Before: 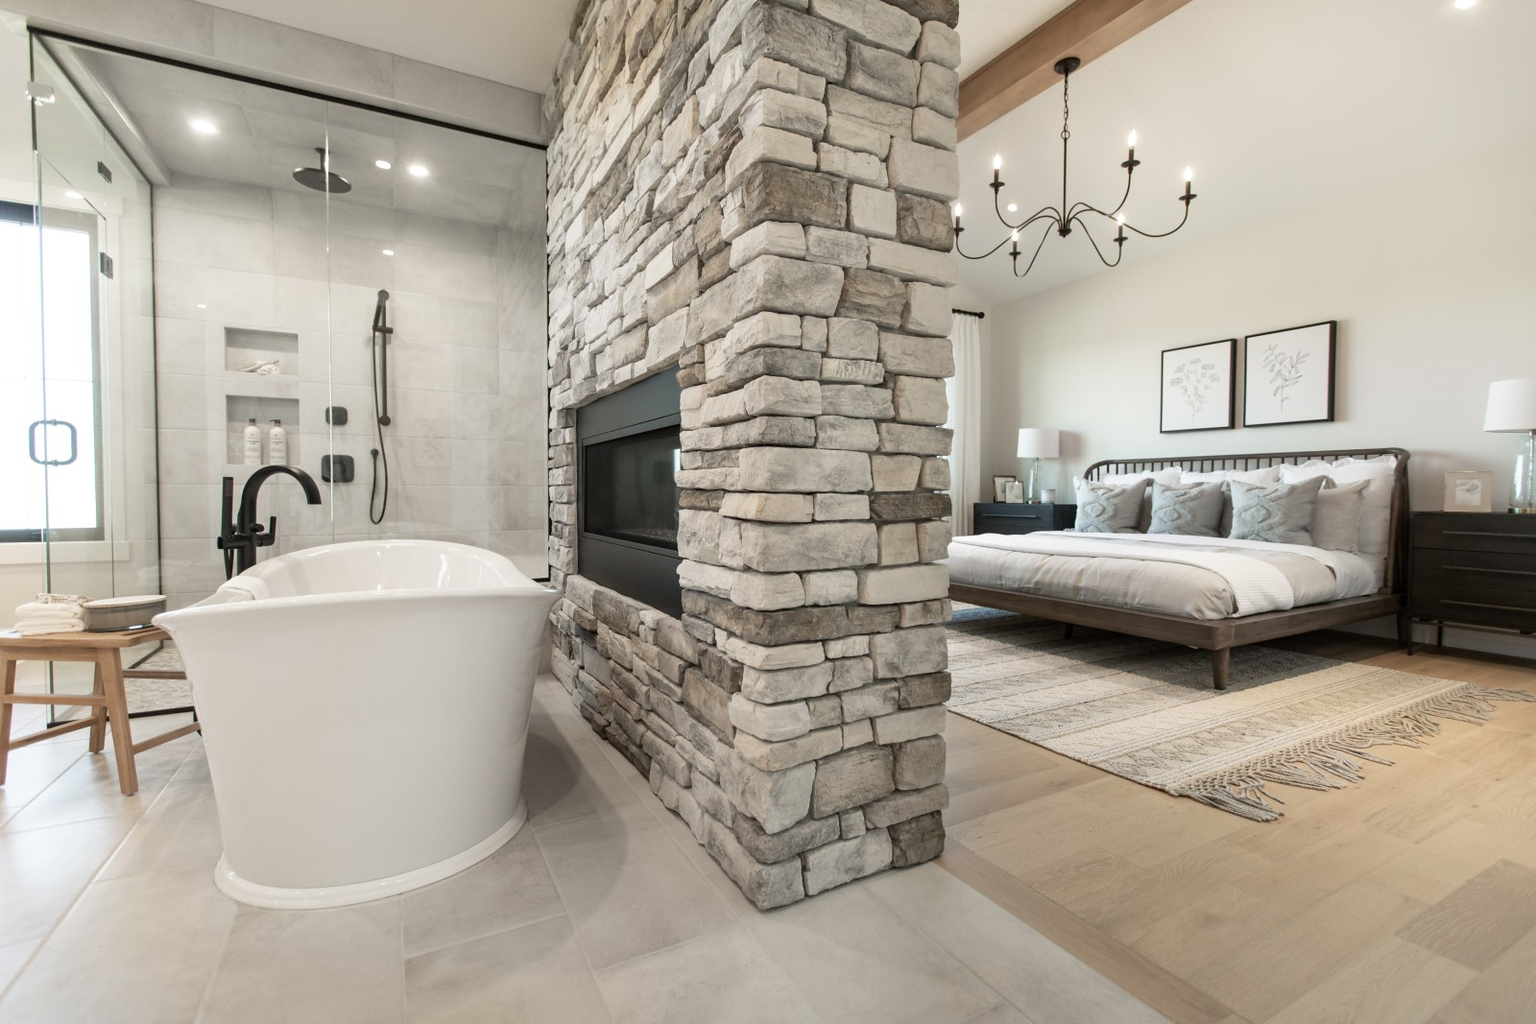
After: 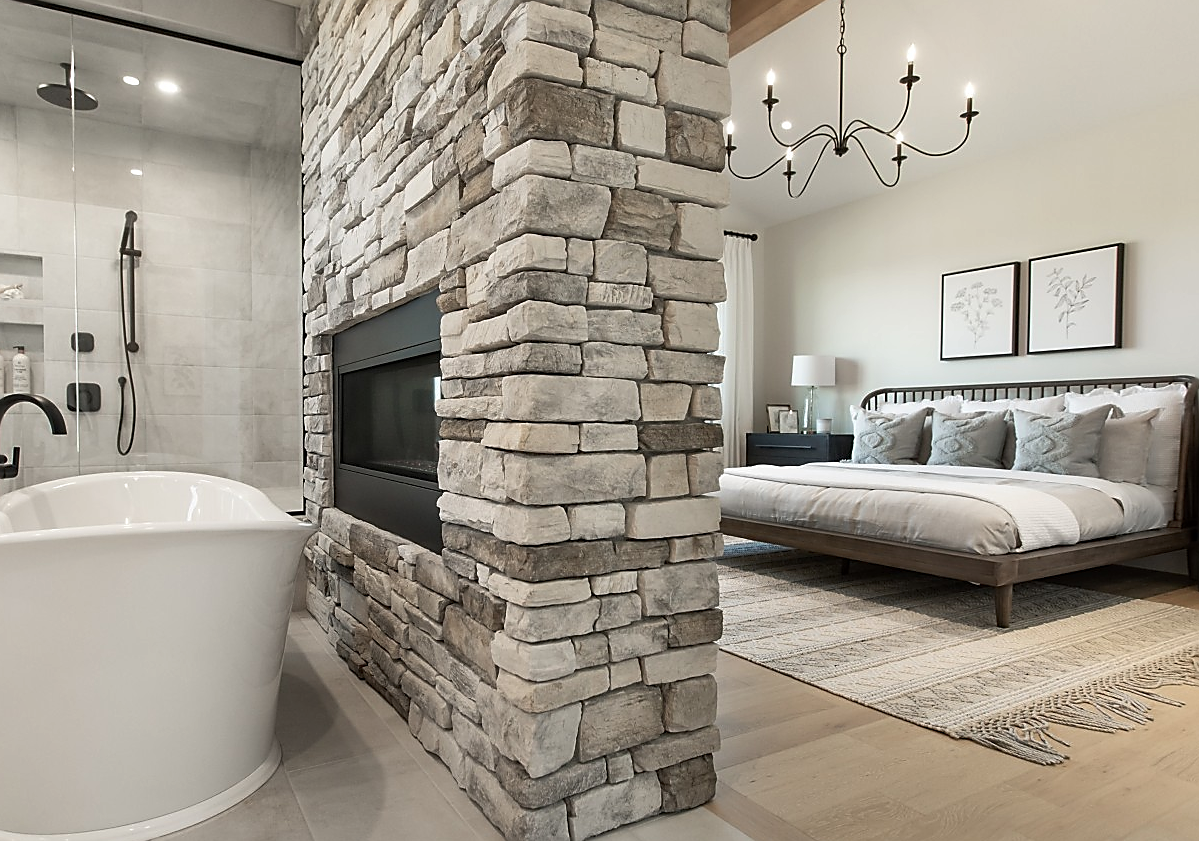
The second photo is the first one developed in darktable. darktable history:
shadows and highlights: radius 336.75, shadows 29.16, soften with gaussian
sharpen: radius 1.355, amount 1.252, threshold 0.805
crop: left 16.773%, top 8.585%, right 8.288%, bottom 12.545%
